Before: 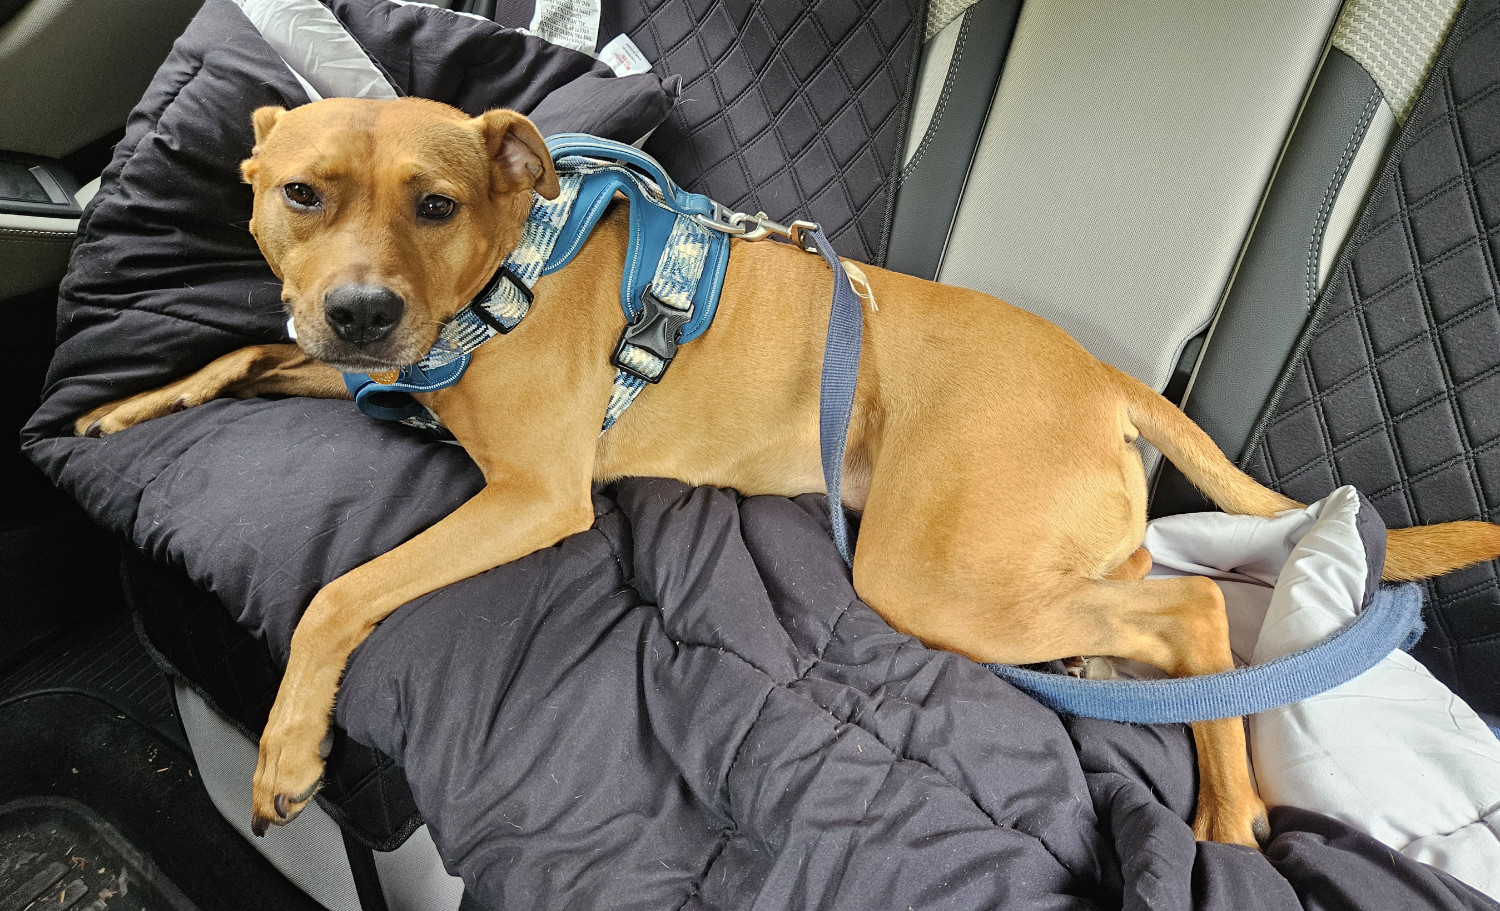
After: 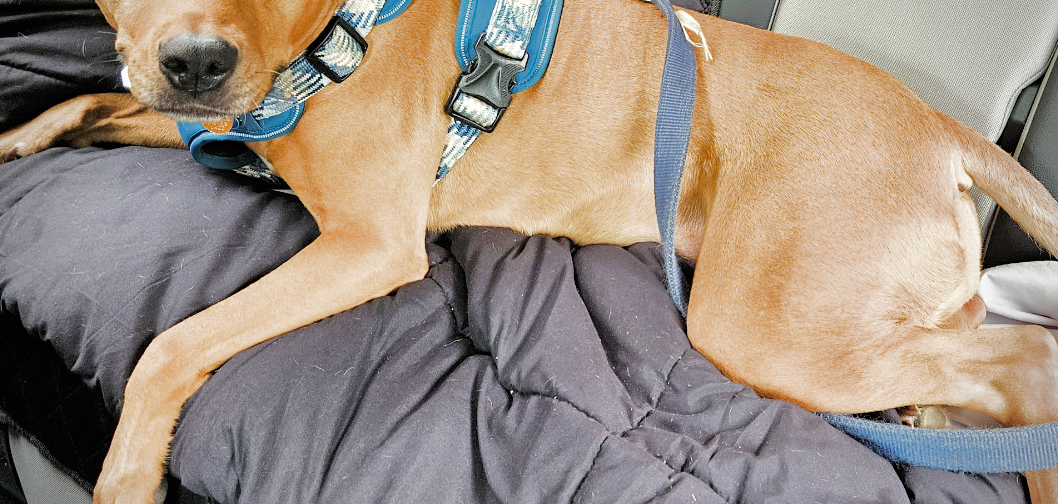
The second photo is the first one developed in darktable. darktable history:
shadows and highlights: shadows 40, highlights -60
crop: left 11.123%, top 27.61%, right 18.3%, bottom 17.034%
vignetting: unbound false
filmic rgb: middle gray luminance 9.23%, black relative exposure -10.55 EV, white relative exposure 3.45 EV, threshold 6 EV, target black luminance 0%, hardness 5.98, latitude 59.69%, contrast 1.087, highlights saturation mix 5%, shadows ↔ highlights balance 29.23%, add noise in highlights 0, color science v3 (2019), use custom middle-gray values true, iterations of high-quality reconstruction 0, contrast in highlights soft, enable highlight reconstruction true
